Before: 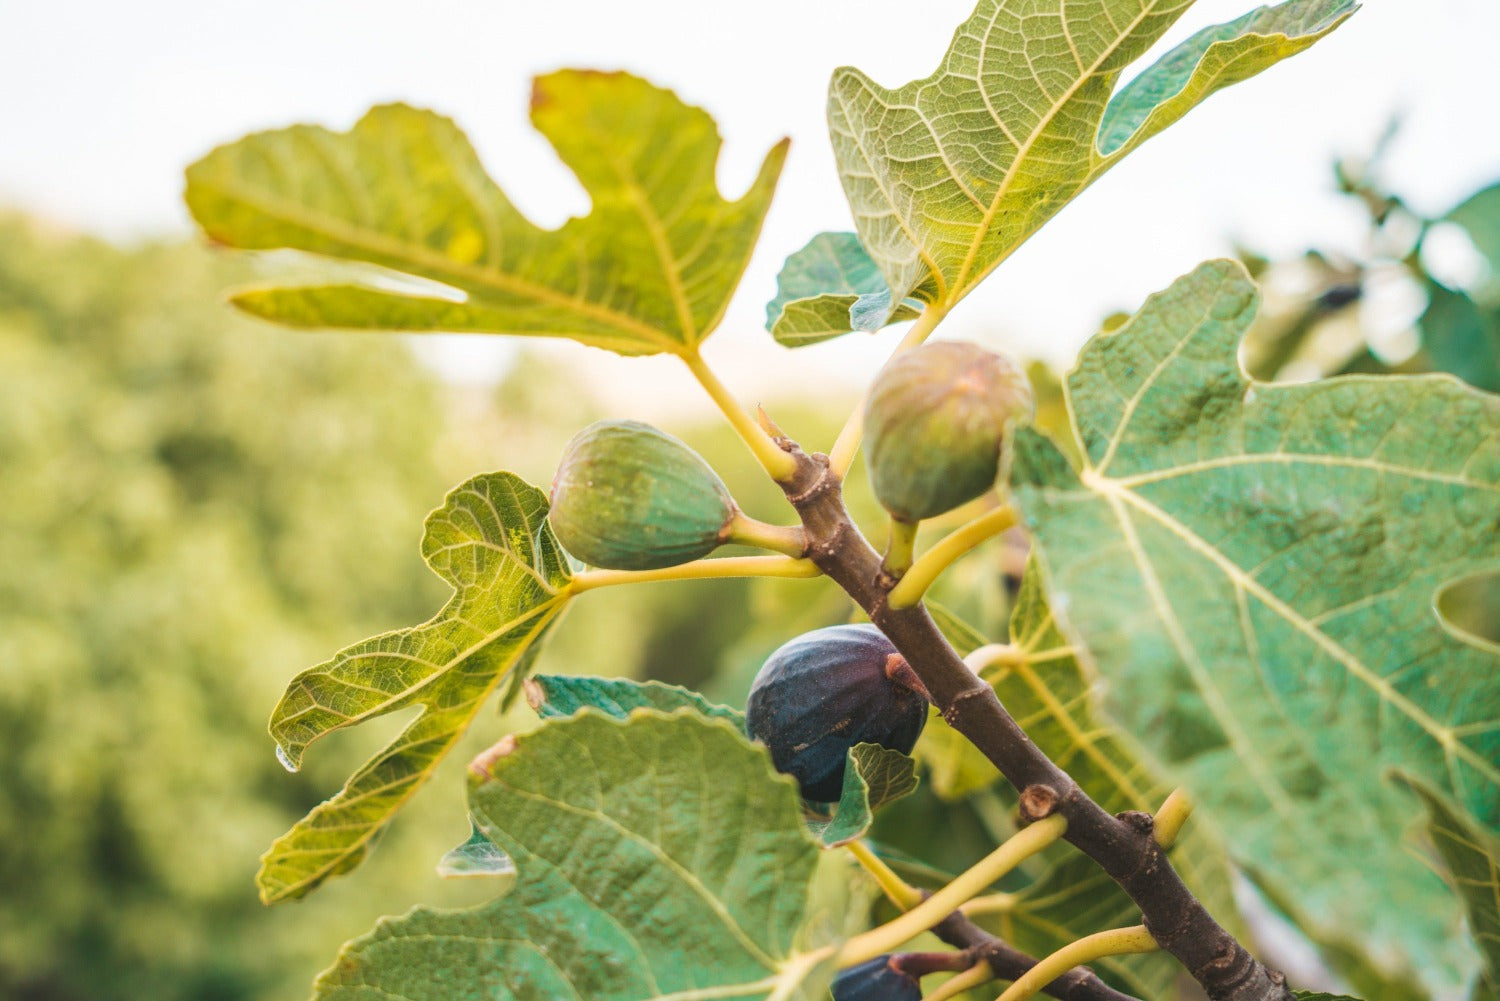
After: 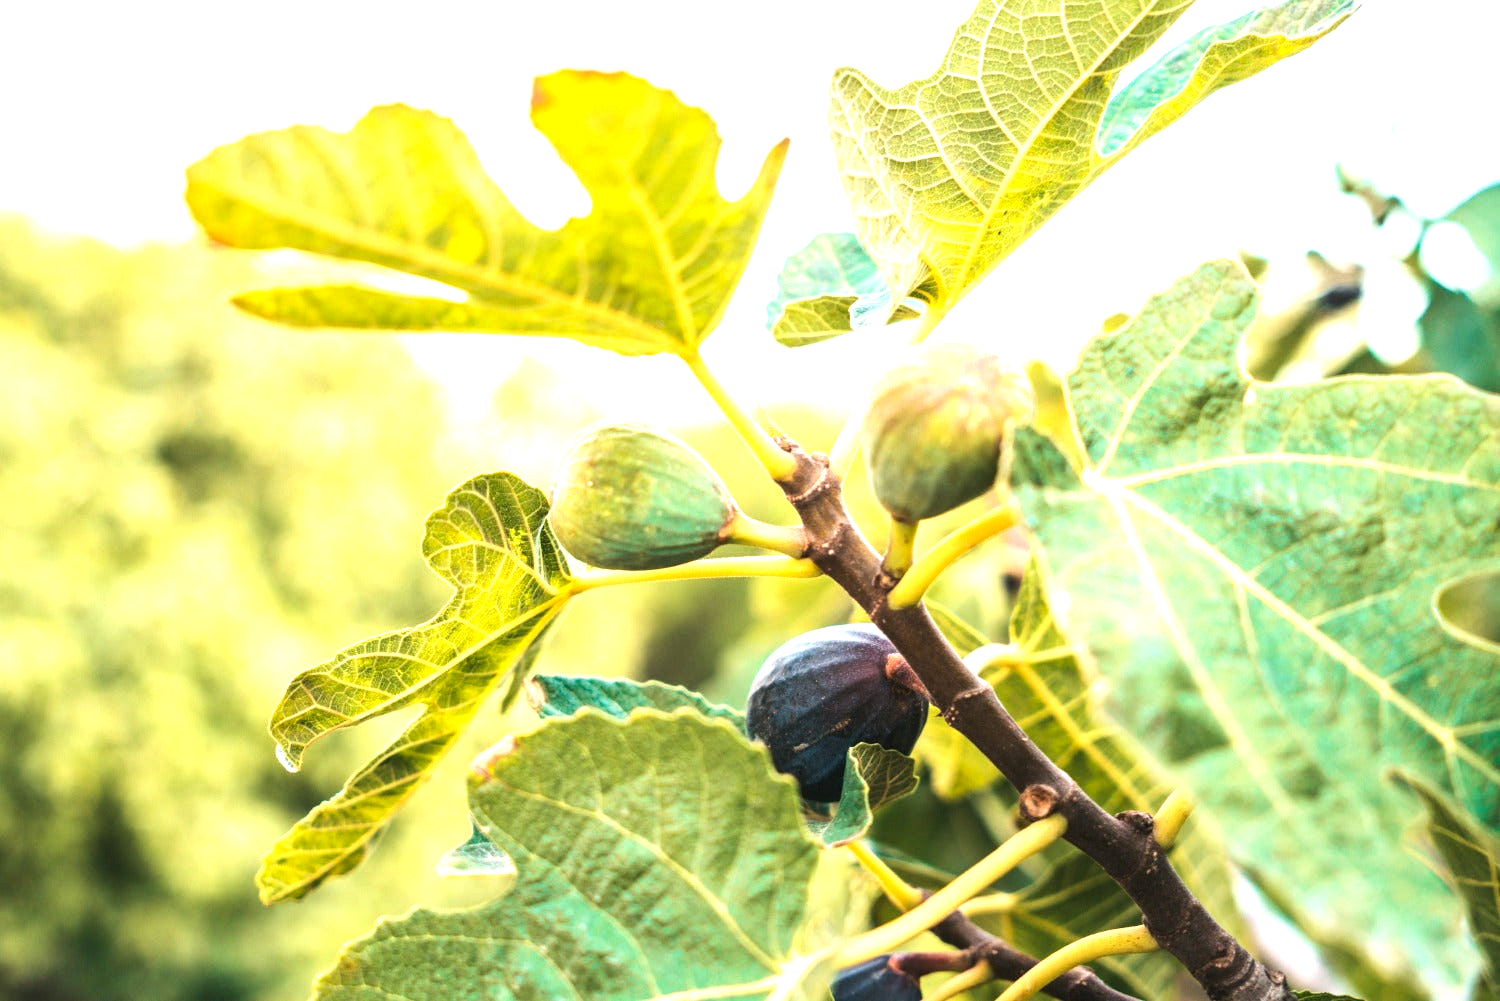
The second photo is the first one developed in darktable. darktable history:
exposure: black level correction 0.005, exposure 0.417 EV, compensate highlight preservation false
tone equalizer: -8 EV -0.75 EV, -7 EV -0.7 EV, -6 EV -0.6 EV, -5 EV -0.4 EV, -3 EV 0.4 EV, -2 EV 0.6 EV, -1 EV 0.7 EV, +0 EV 0.75 EV, edges refinement/feathering 500, mask exposure compensation -1.57 EV, preserve details no
